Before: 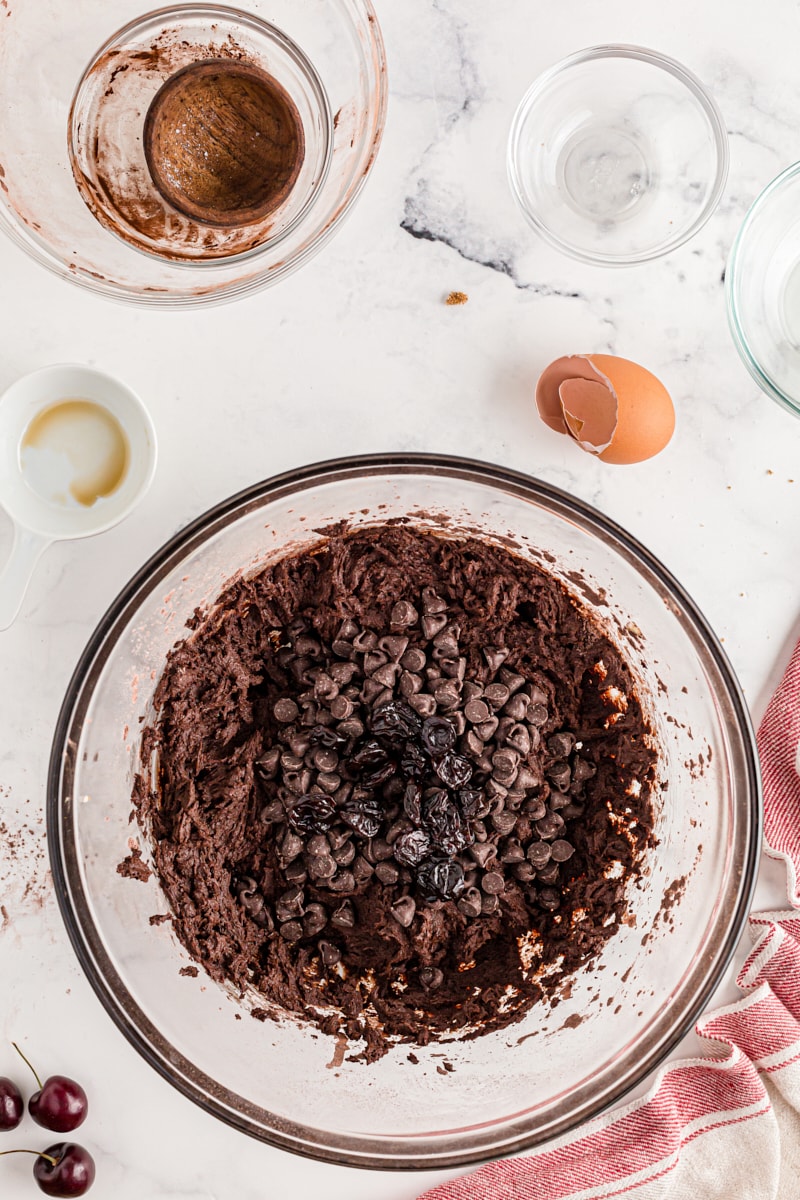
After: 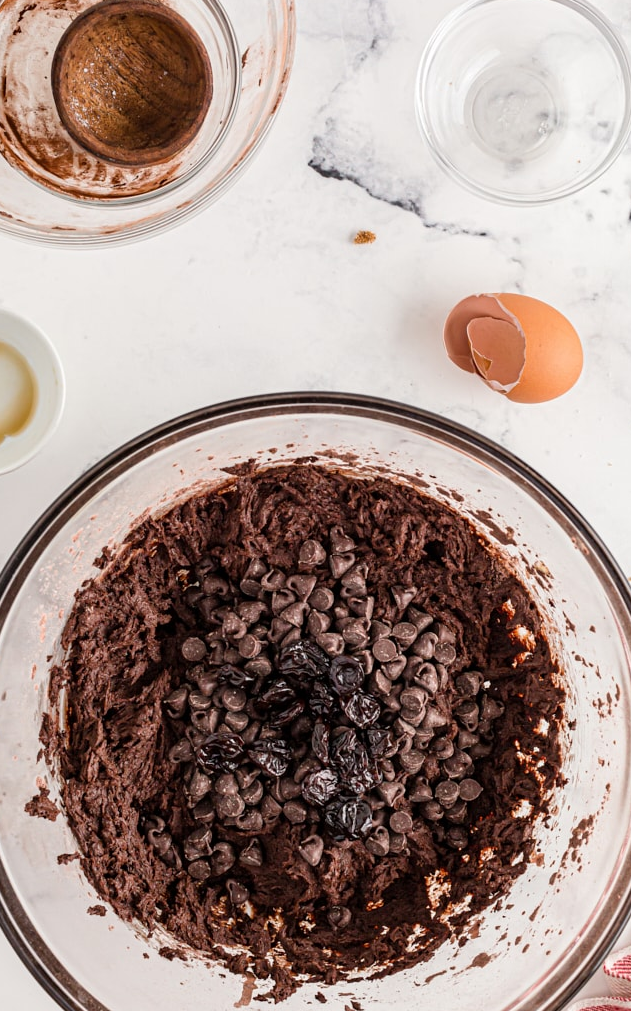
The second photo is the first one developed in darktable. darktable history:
crop: left 11.529%, top 5.122%, right 9.569%, bottom 10.57%
